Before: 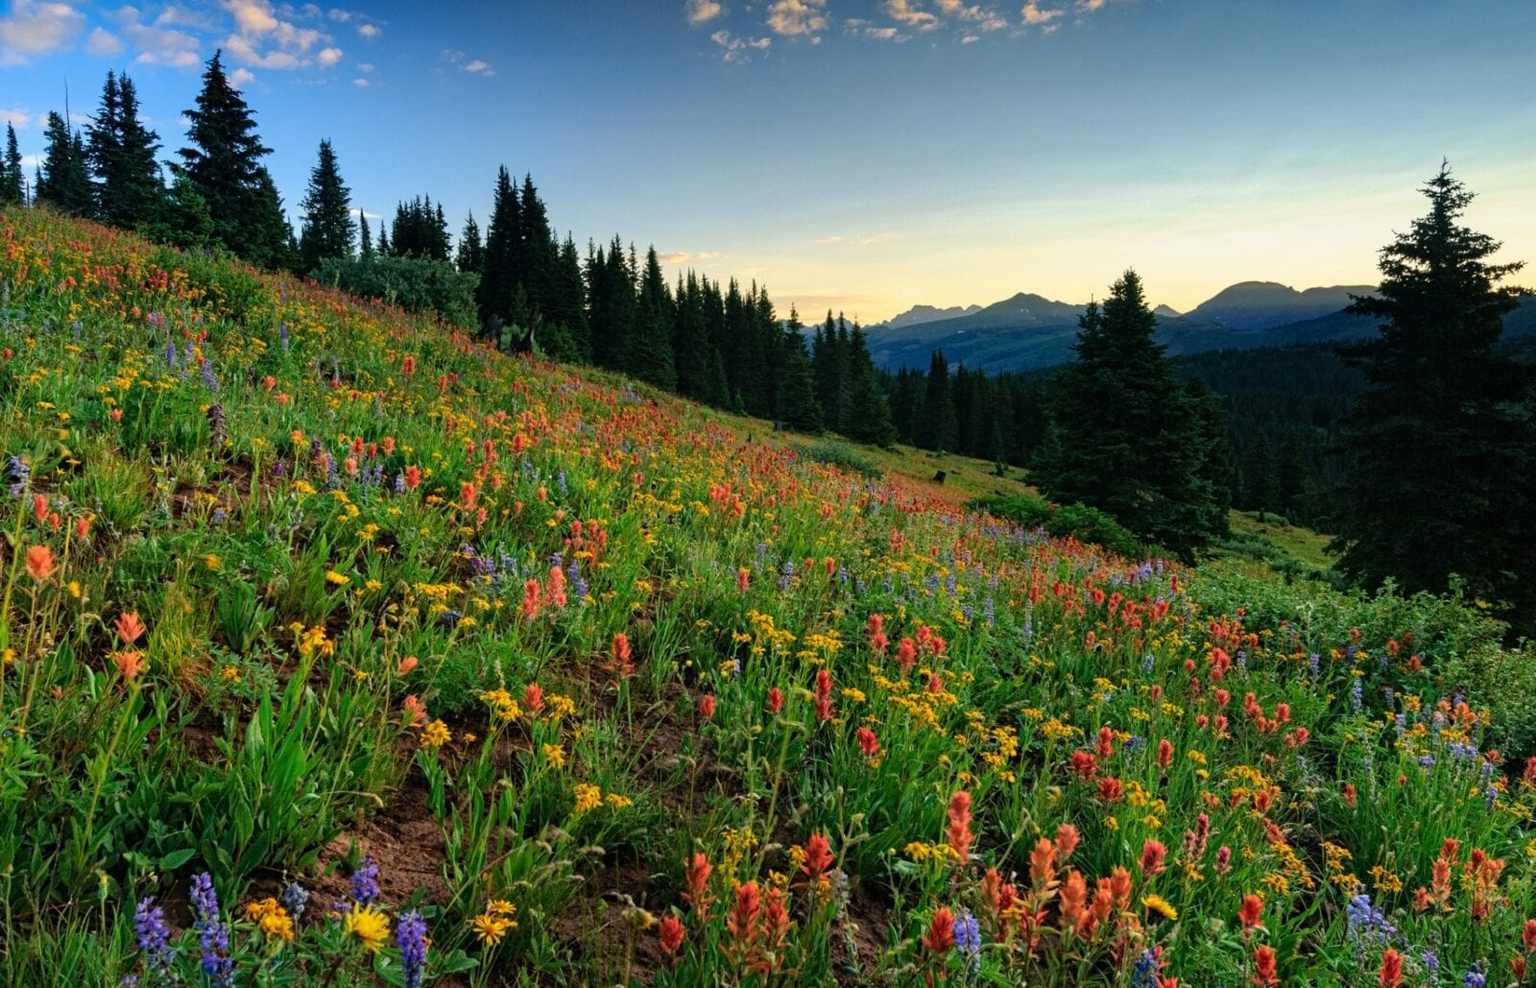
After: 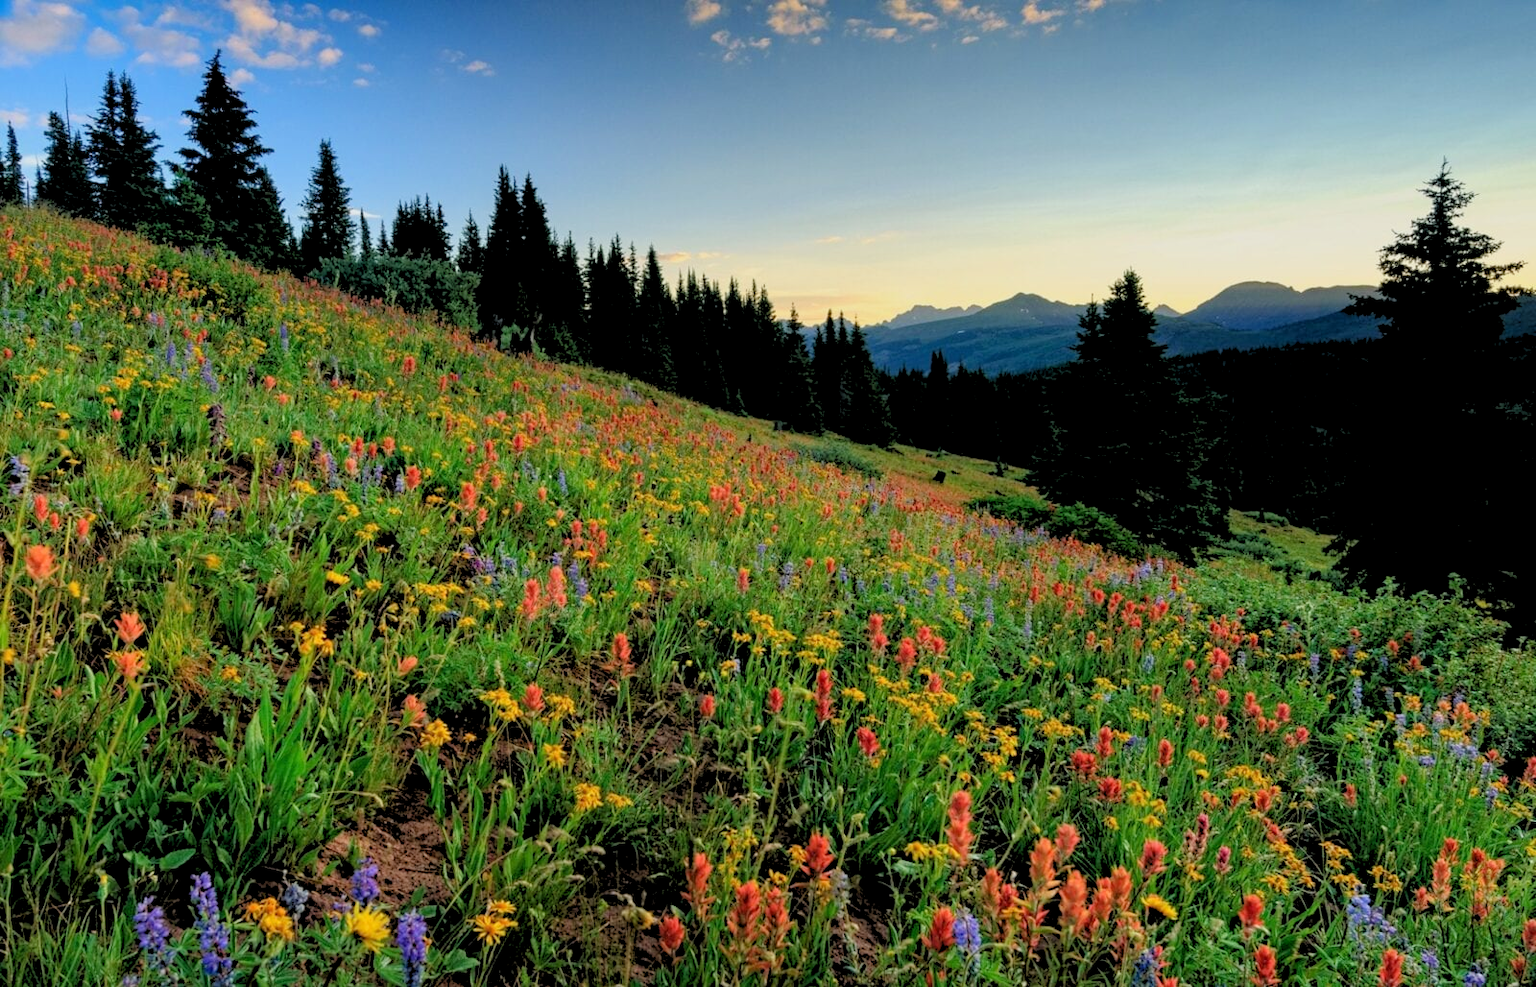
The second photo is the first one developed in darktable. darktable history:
rgb levels: preserve colors sum RGB, levels [[0.038, 0.433, 0.934], [0, 0.5, 1], [0, 0.5, 1]]
tone equalizer: on, module defaults
